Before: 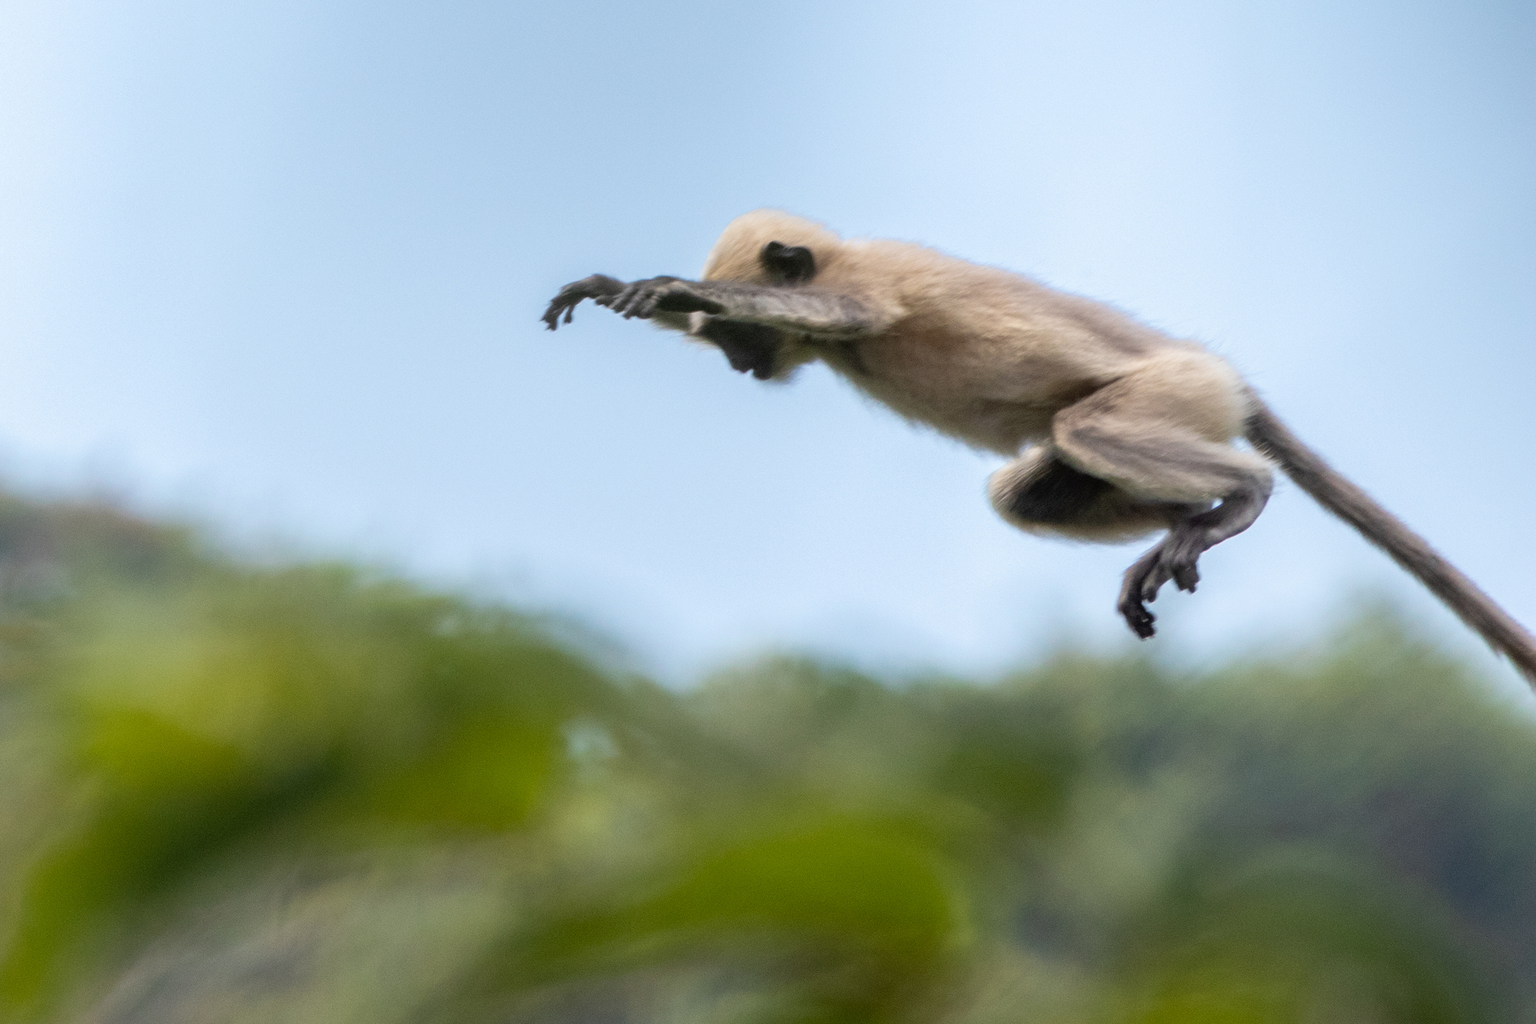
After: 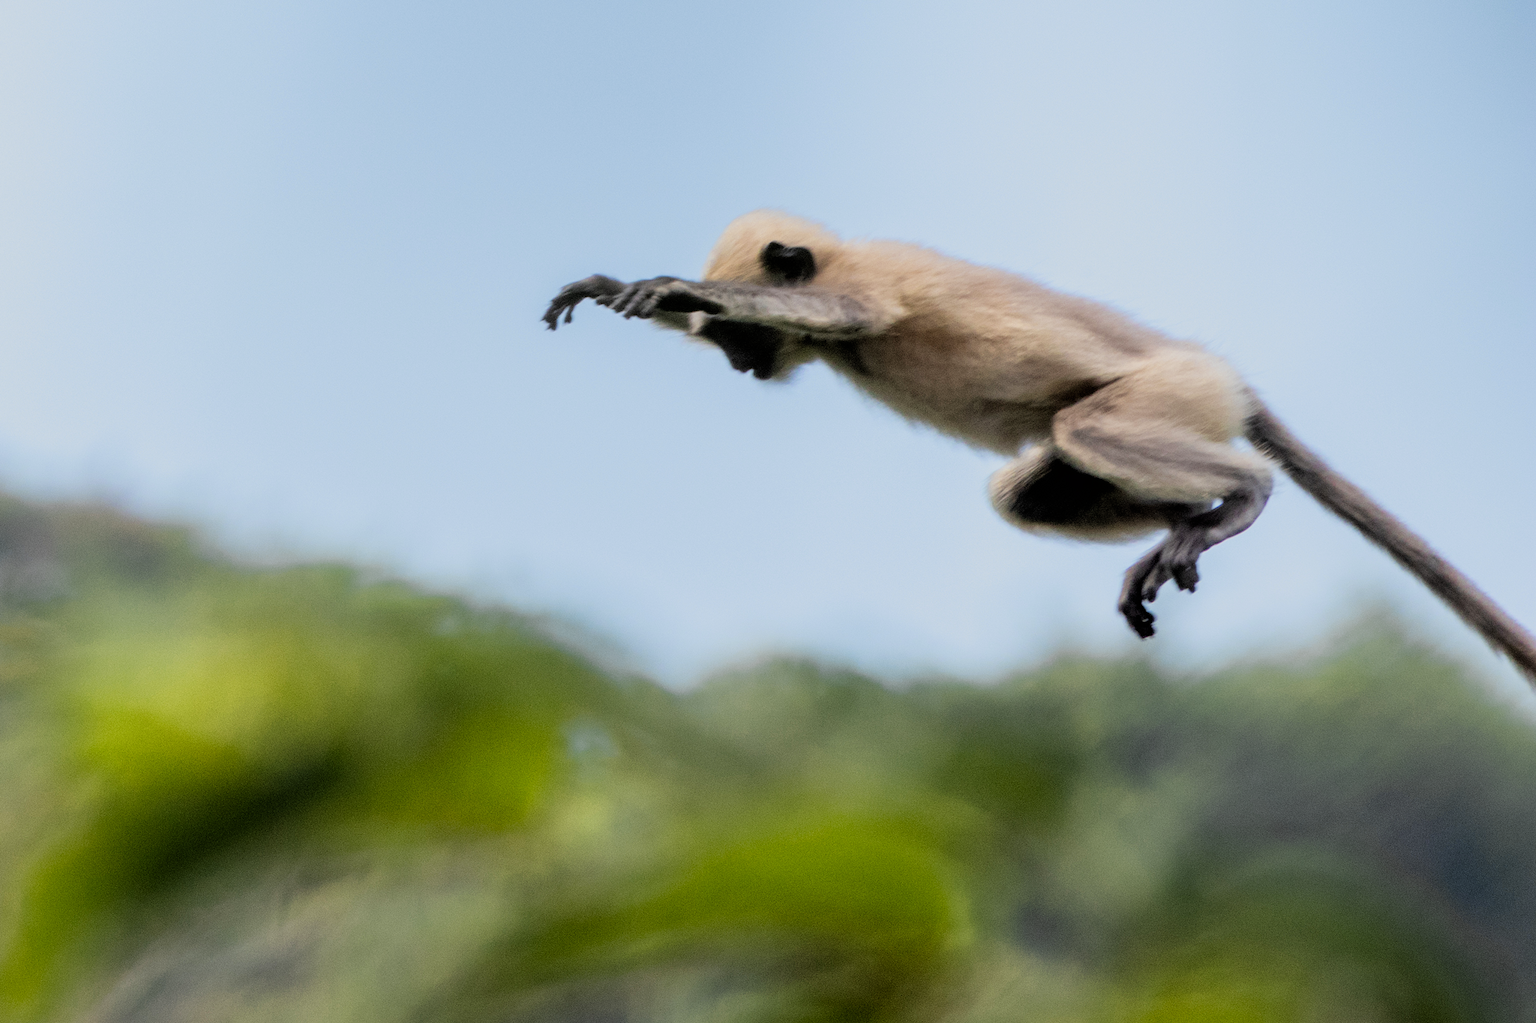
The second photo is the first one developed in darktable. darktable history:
filmic rgb: black relative exposure -5 EV, hardness 2.88, contrast 1.1
color zones: curves: ch0 [(0.004, 0.305) (0.261, 0.623) (0.389, 0.399) (0.708, 0.571) (0.947, 0.34)]; ch1 [(0.025, 0.645) (0.229, 0.584) (0.326, 0.551) (0.484, 0.262) (0.757, 0.643)]
